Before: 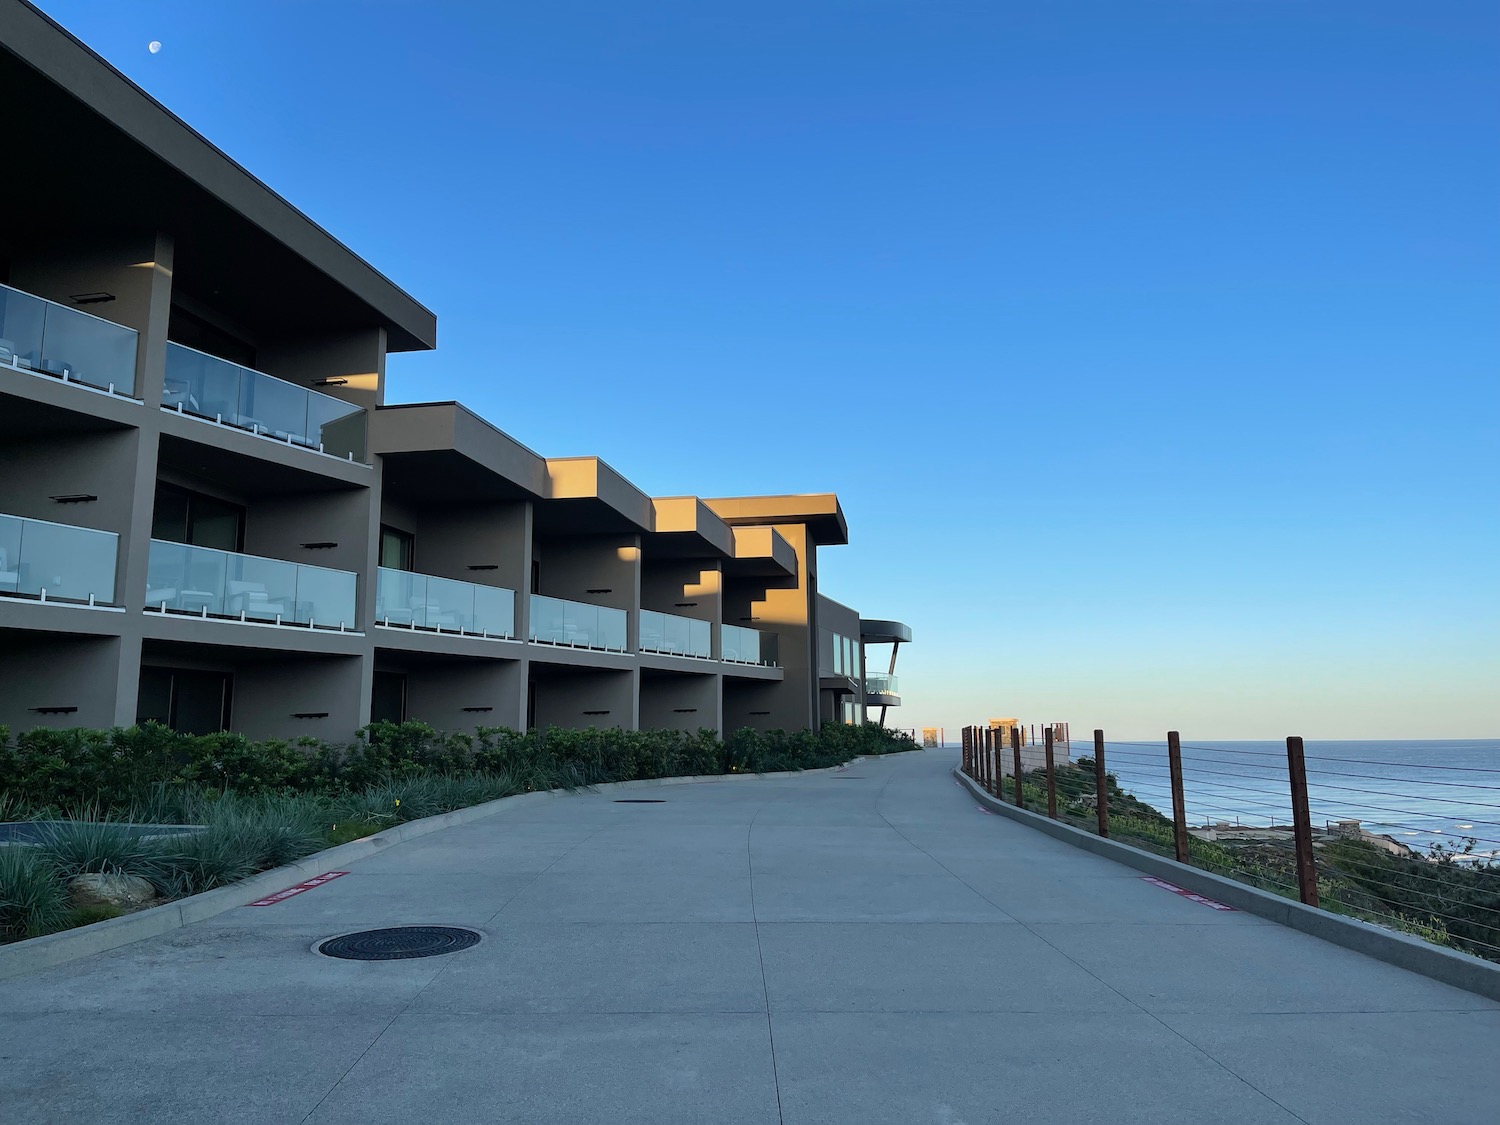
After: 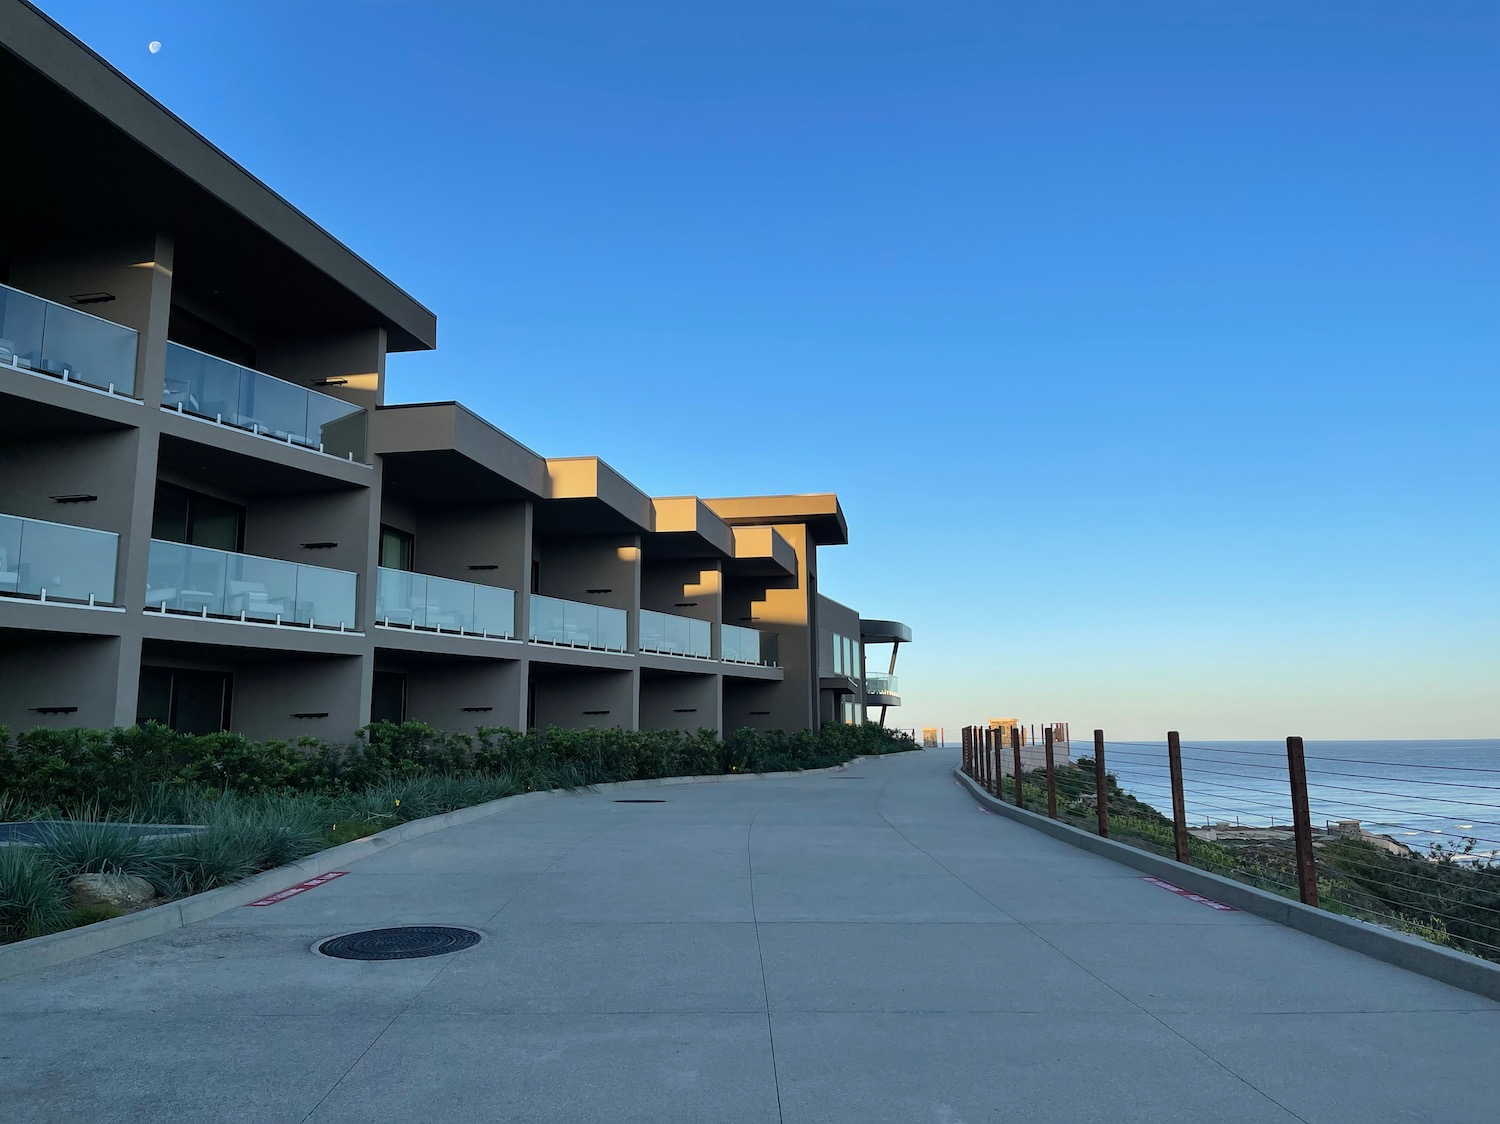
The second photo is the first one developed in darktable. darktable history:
tone equalizer: on, module defaults
crop: bottom 0.075%
